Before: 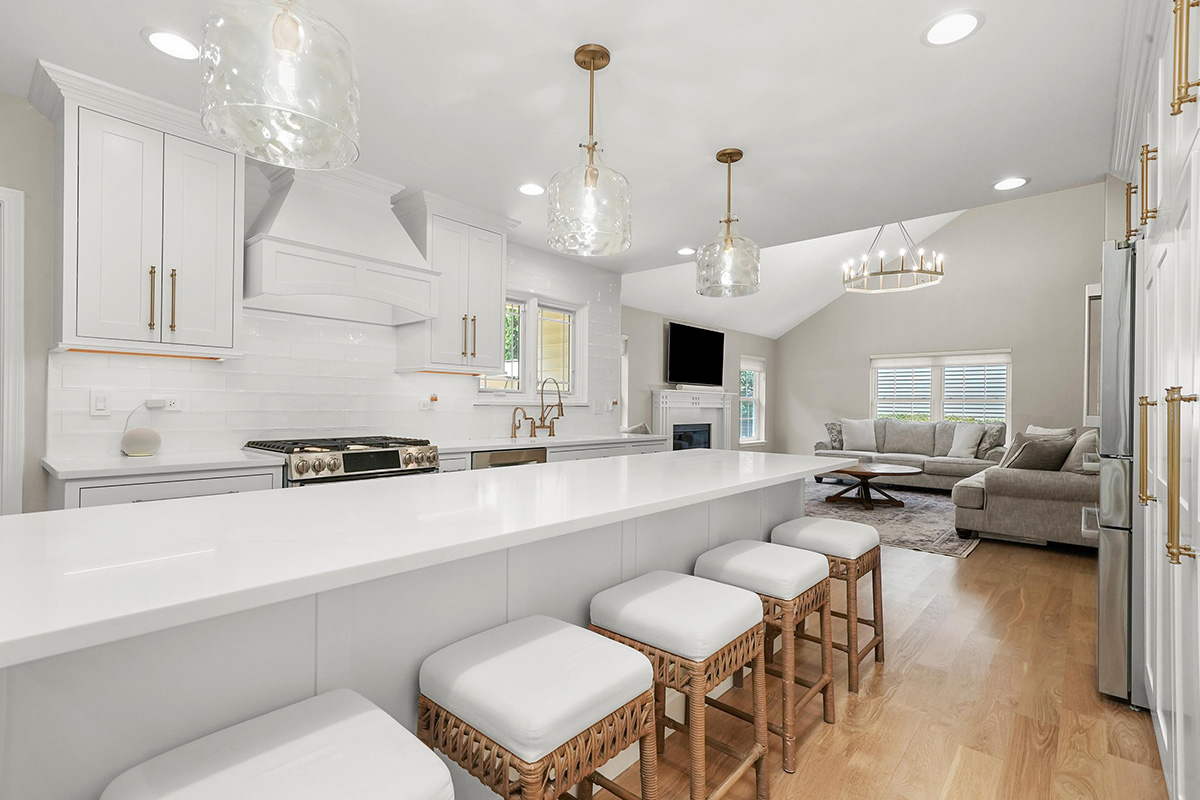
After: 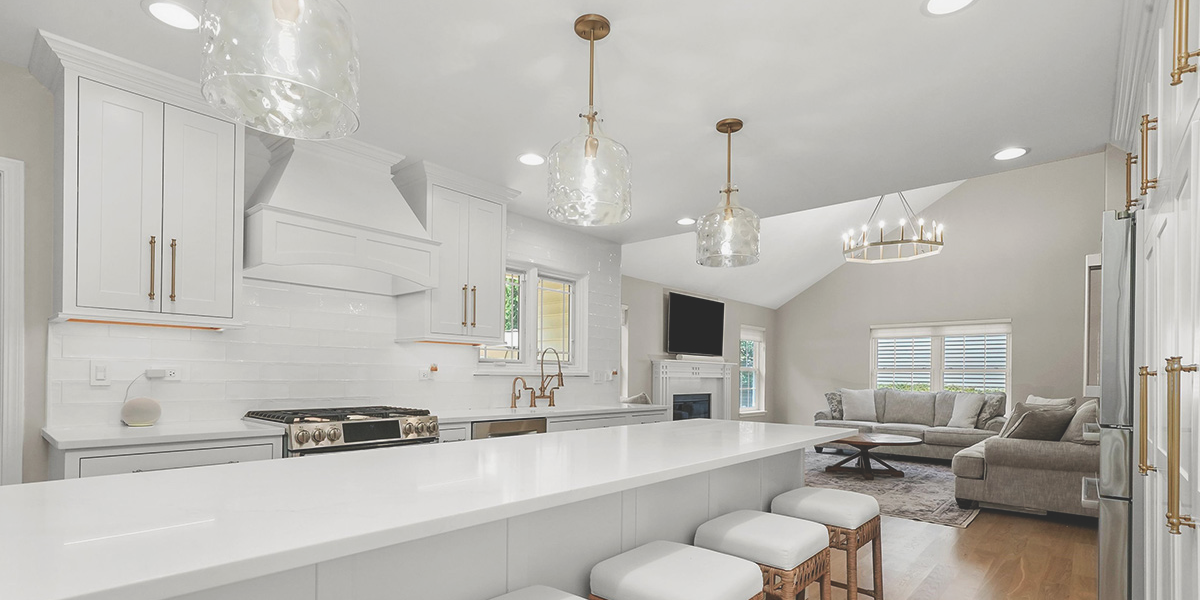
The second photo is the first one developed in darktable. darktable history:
exposure: black level correction -0.025, exposure -0.117 EV, compensate highlight preservation false
crop: top 3.857%, bottom 21.132%
